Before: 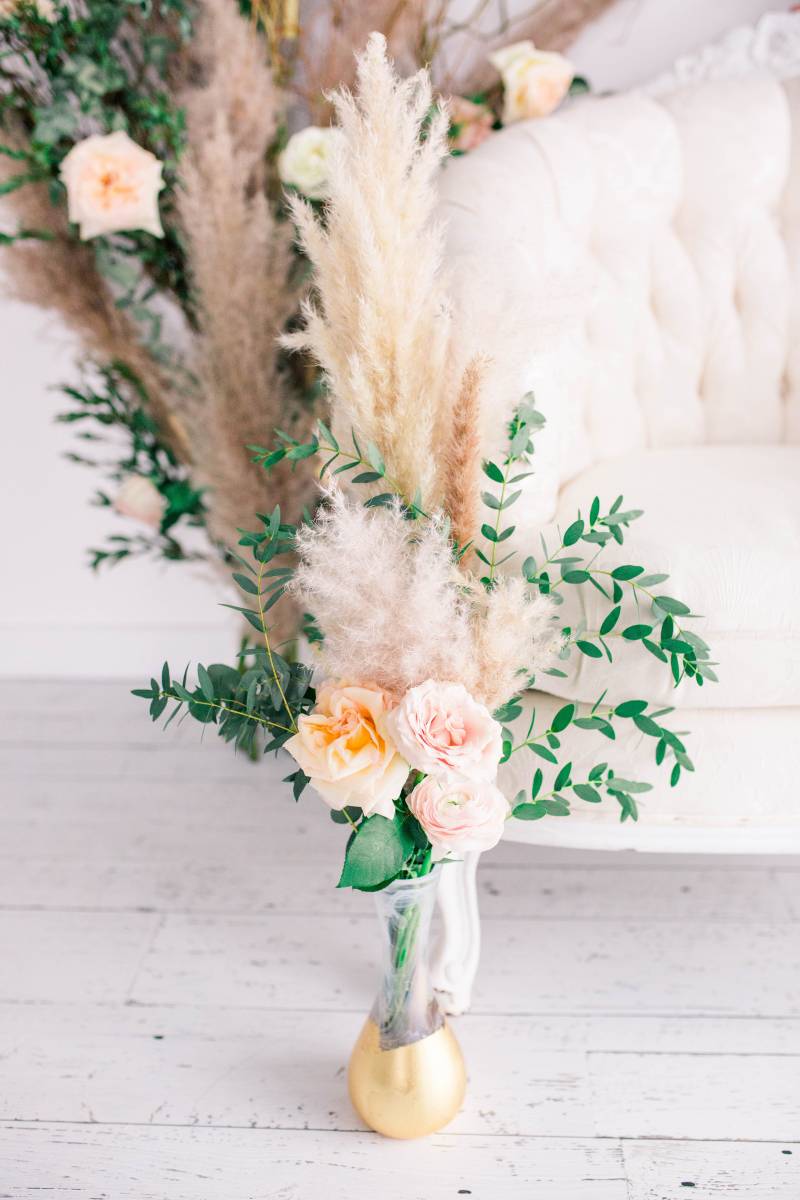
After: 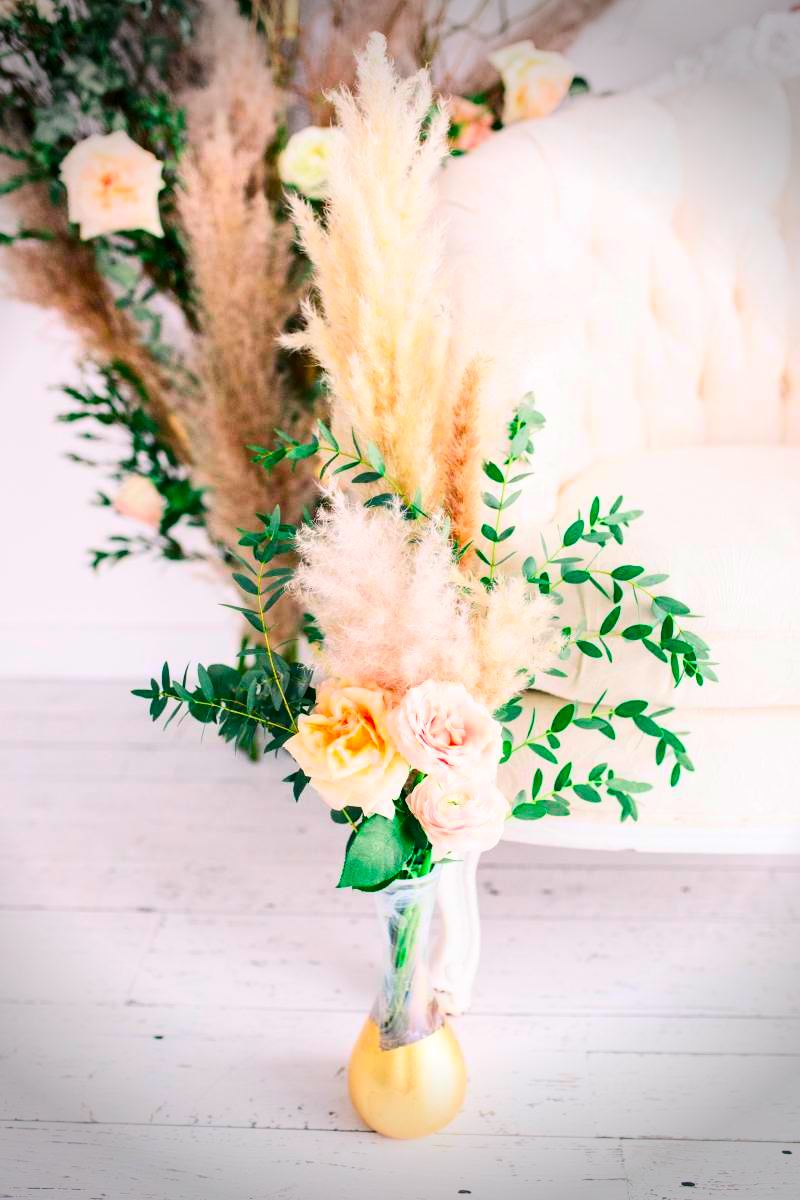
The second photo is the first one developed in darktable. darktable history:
contrast brightness saturation: contrast 0.257, brightness 0.011, saturation 0.886
vignetting: fall-off start 76.35%, fall-off radius 27.35%, width/height ratio 0.968
